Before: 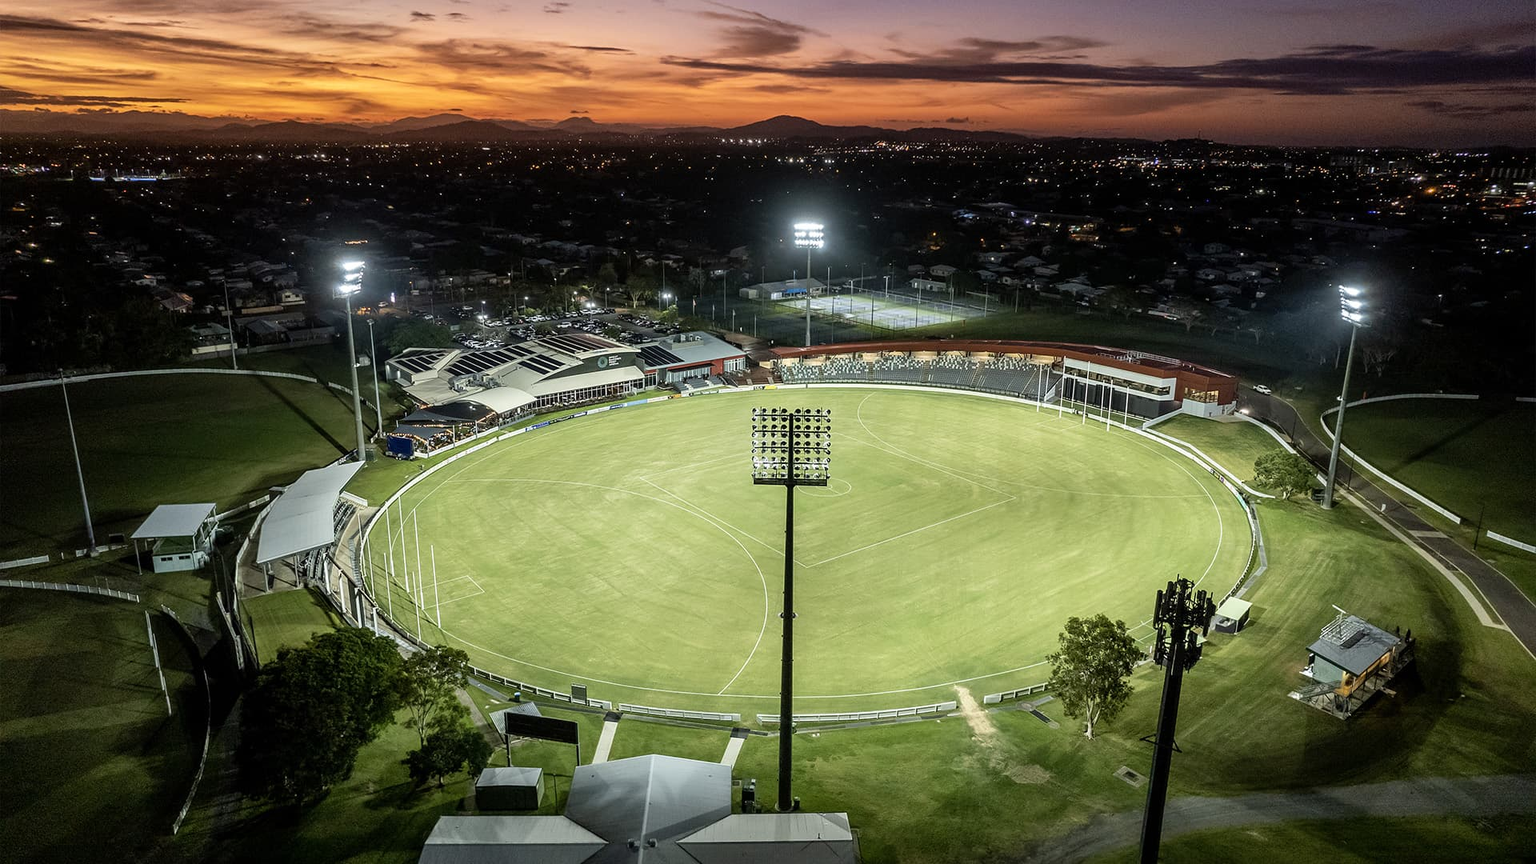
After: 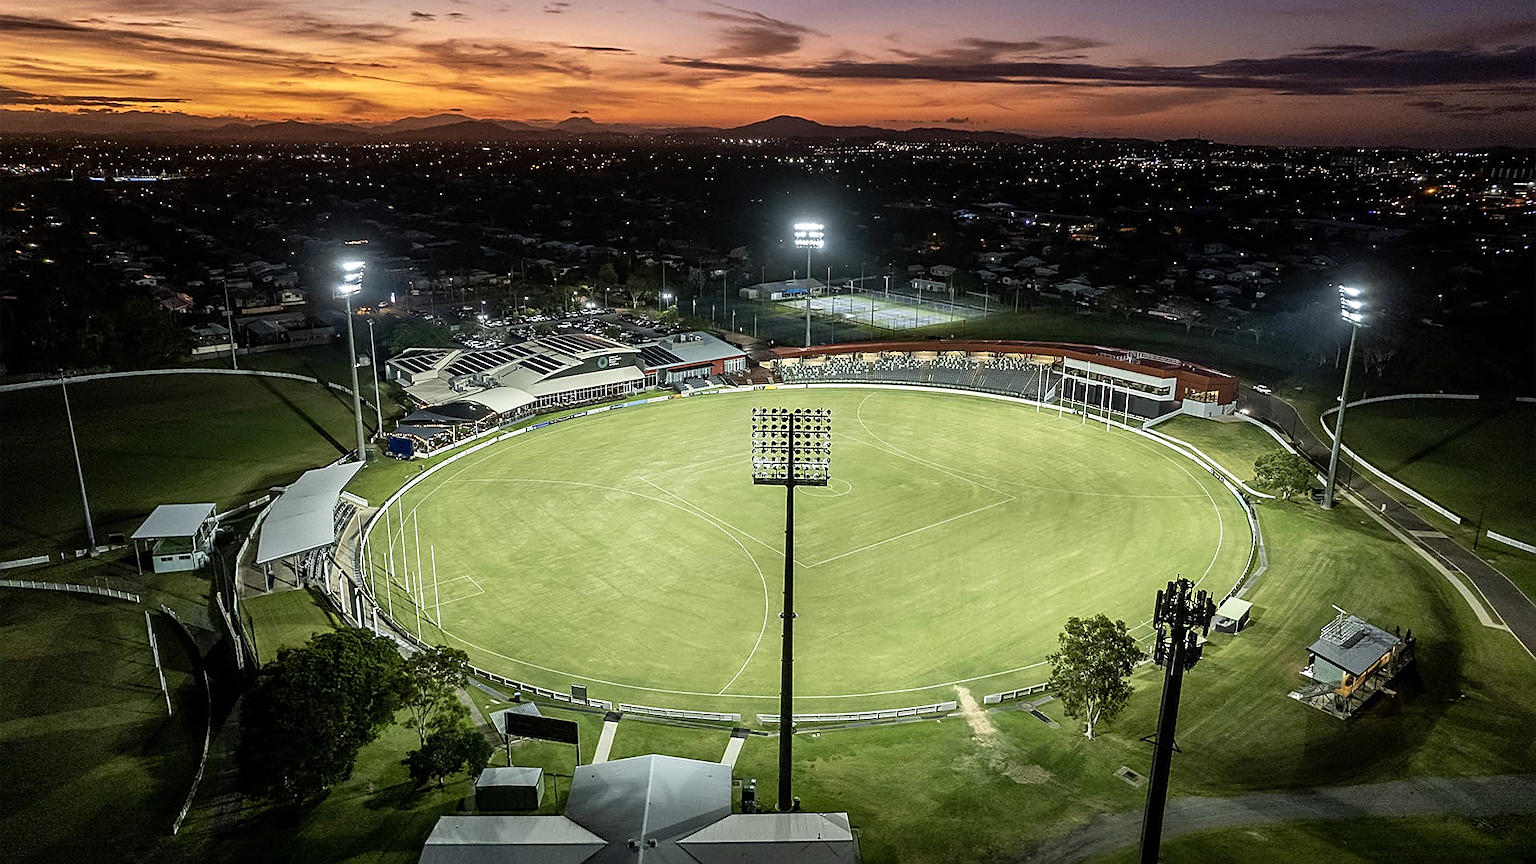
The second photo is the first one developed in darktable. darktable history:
grain: coarseness 14.57 ISO, strength 8.8%
sharpen: on, module defaults
